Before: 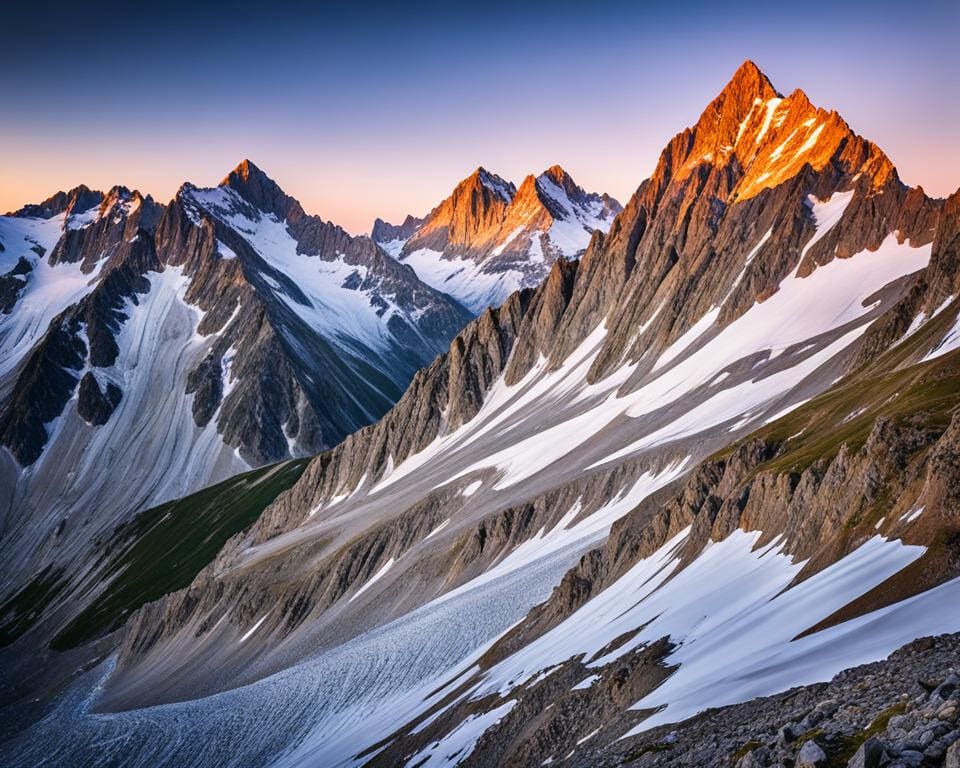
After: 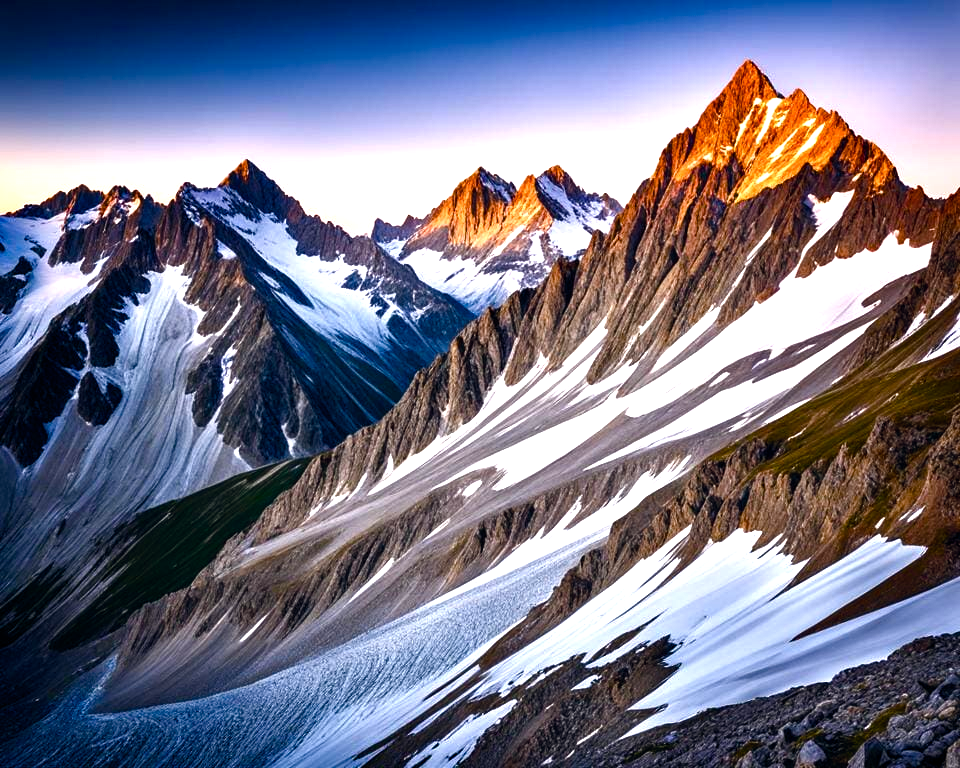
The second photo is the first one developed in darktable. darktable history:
color balance rgb: highlights gain › chroma 0.14%, highlights gain › hue 330.68°, global offset › chroma 0.069%, global offset › hue 253.84°, linear chroma grading › shadows 31.937%, linear chroma grading › global chroma -2.206%, linear chroma grading › mid-tones 4.288%, perceptual saturation grading › global saturation 25.501%, perceptual saturation grading › highlights -50.161%, perceptual saturation grading › shadows 31.162%, perceptual brilliance grading › global brilliance 15.495%, perceptual brilliance grading › shadows -34.219%, global vibrance 25.022%, contrast 19.969%
